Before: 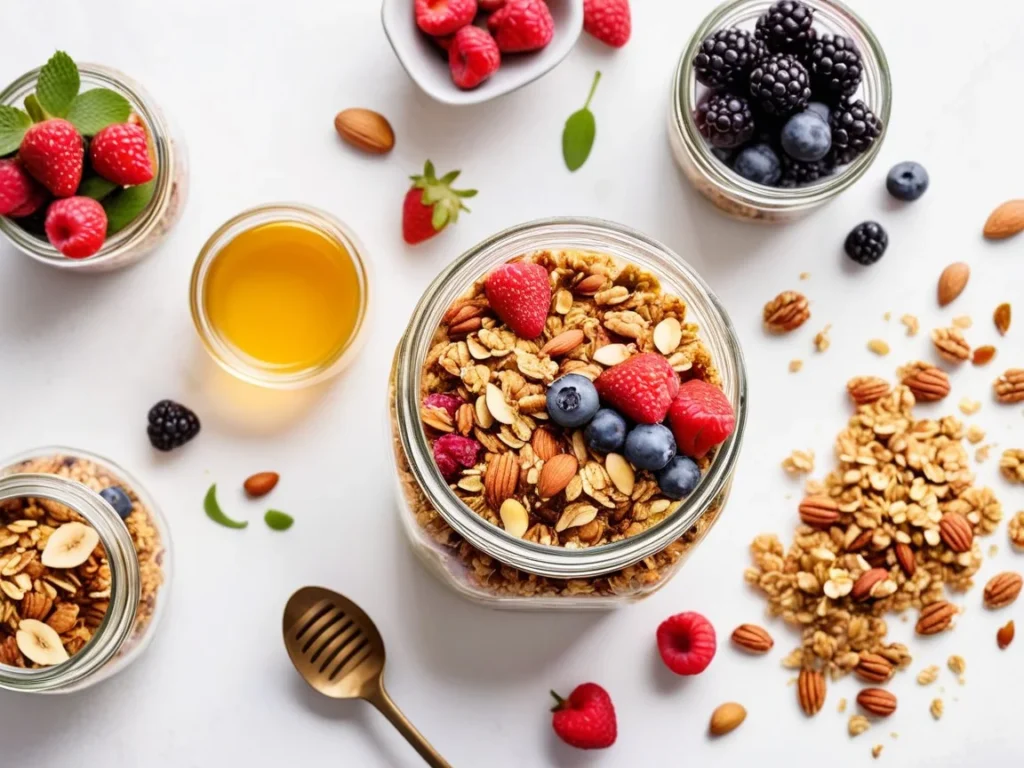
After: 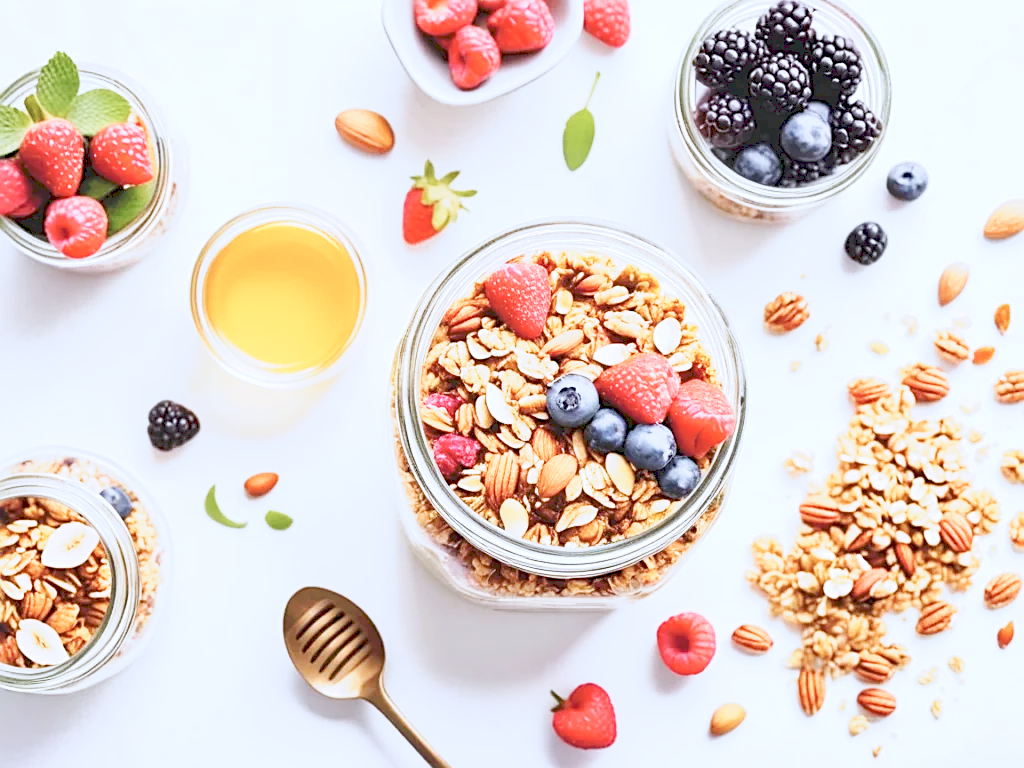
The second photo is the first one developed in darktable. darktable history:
tone curve: curves: ch0 [(0, 0) (0.003, 0.195) (0.011, 0.161) (0.025, 0.21) (0.044, 0.24) (0.069, 0.254) (0.1, 0.283) (0.136, 0.347) (0.177, 0.412) (0.224, 0.455) (0.277, 0.531) (0.335, 0.606) (0.399, 0.679) (0.468, 0.748) (0.543, 0.814) (0.623, 0.876) (0.709, 0.927) (0.801, 0.949) (0.898, 0.962) (1, 1)], preserve colors none
color correction: highlights a* -0.772, highlights b* -8.92
sharpen: on, module defaults
